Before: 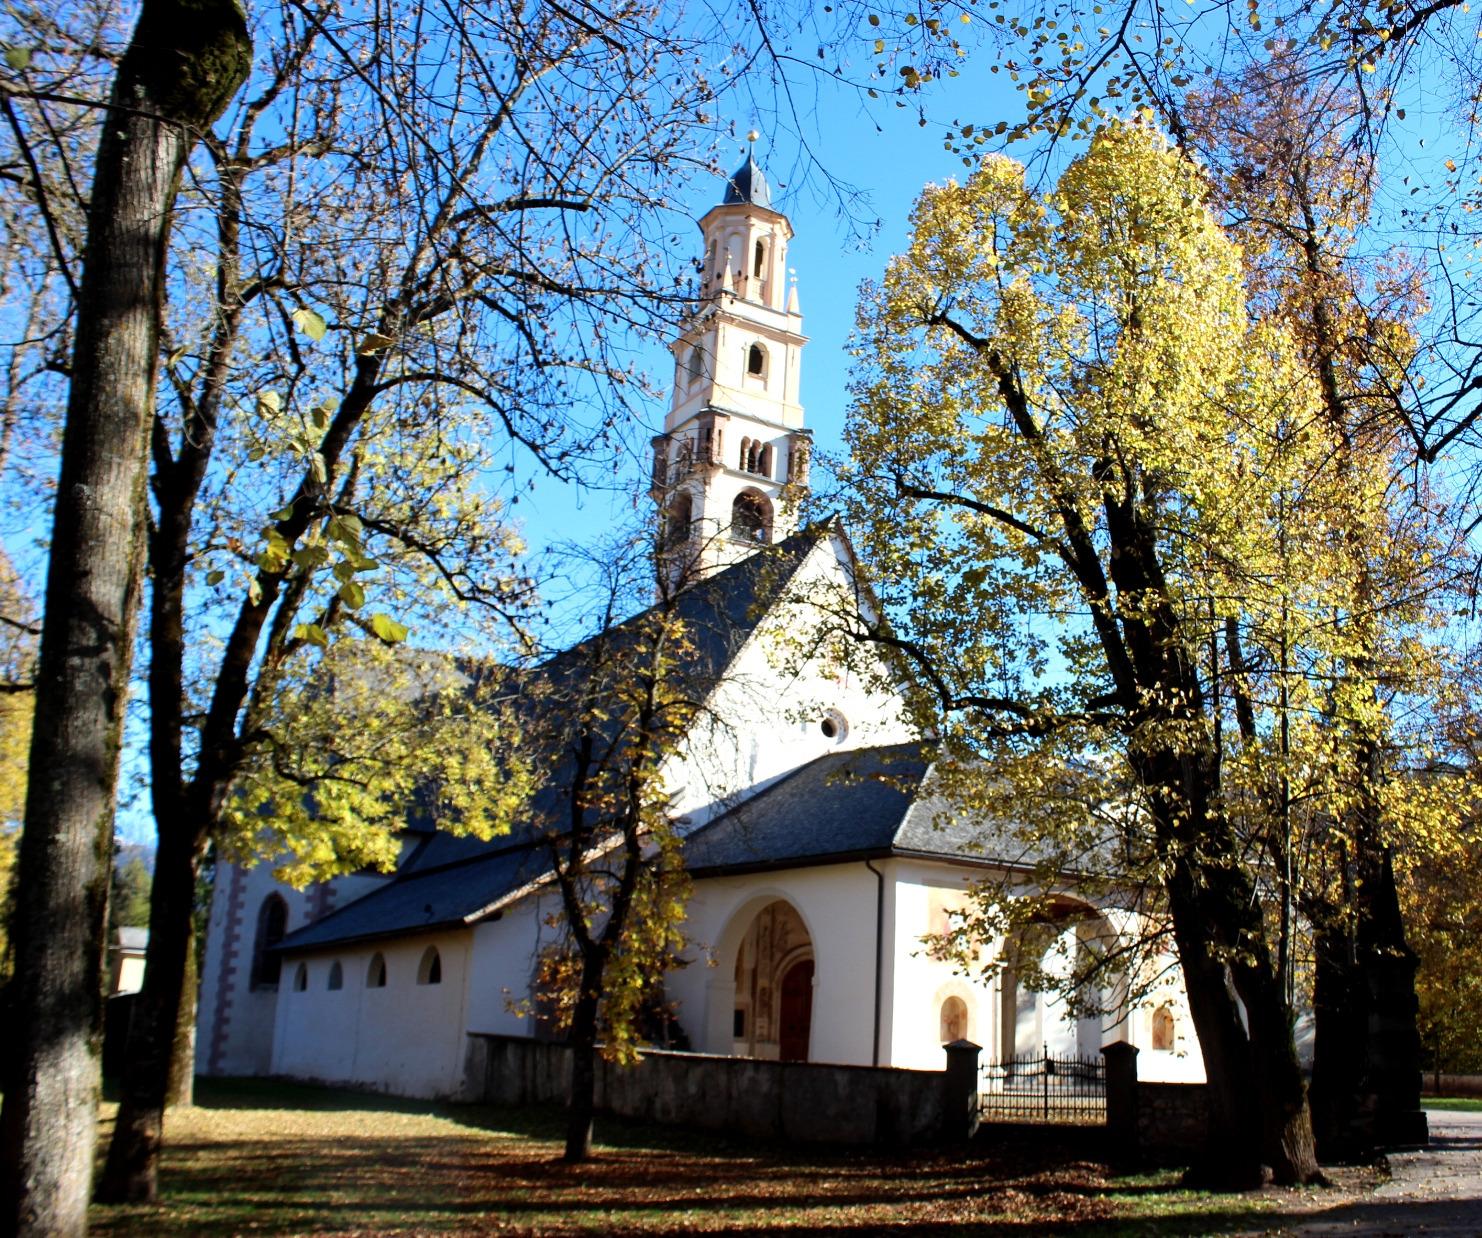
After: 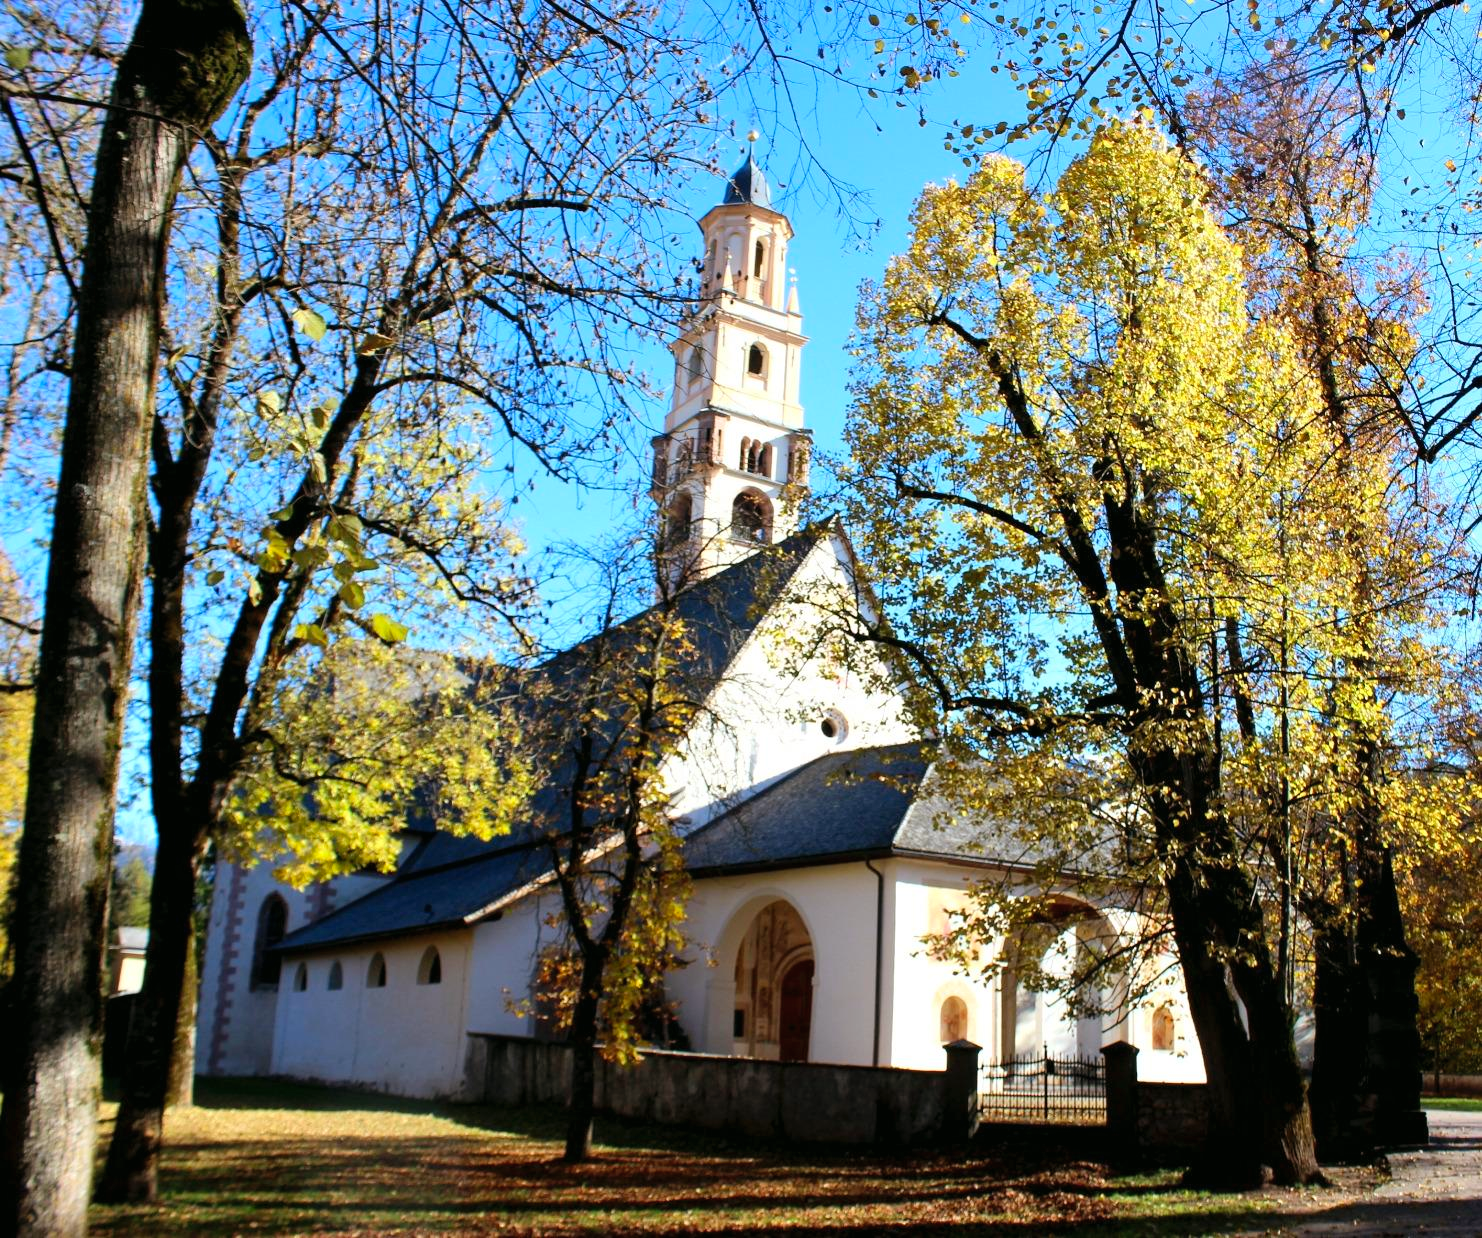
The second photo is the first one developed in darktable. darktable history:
contrast brightness saturation: contrast 0.07, brightness 0.08, saturation 0.18
color balance: mode lift, gamma, gain (sRGB), lift [1, 0.99, 1.01, 0.992], gamma [1, 1.037, 0.974, 0.963]
